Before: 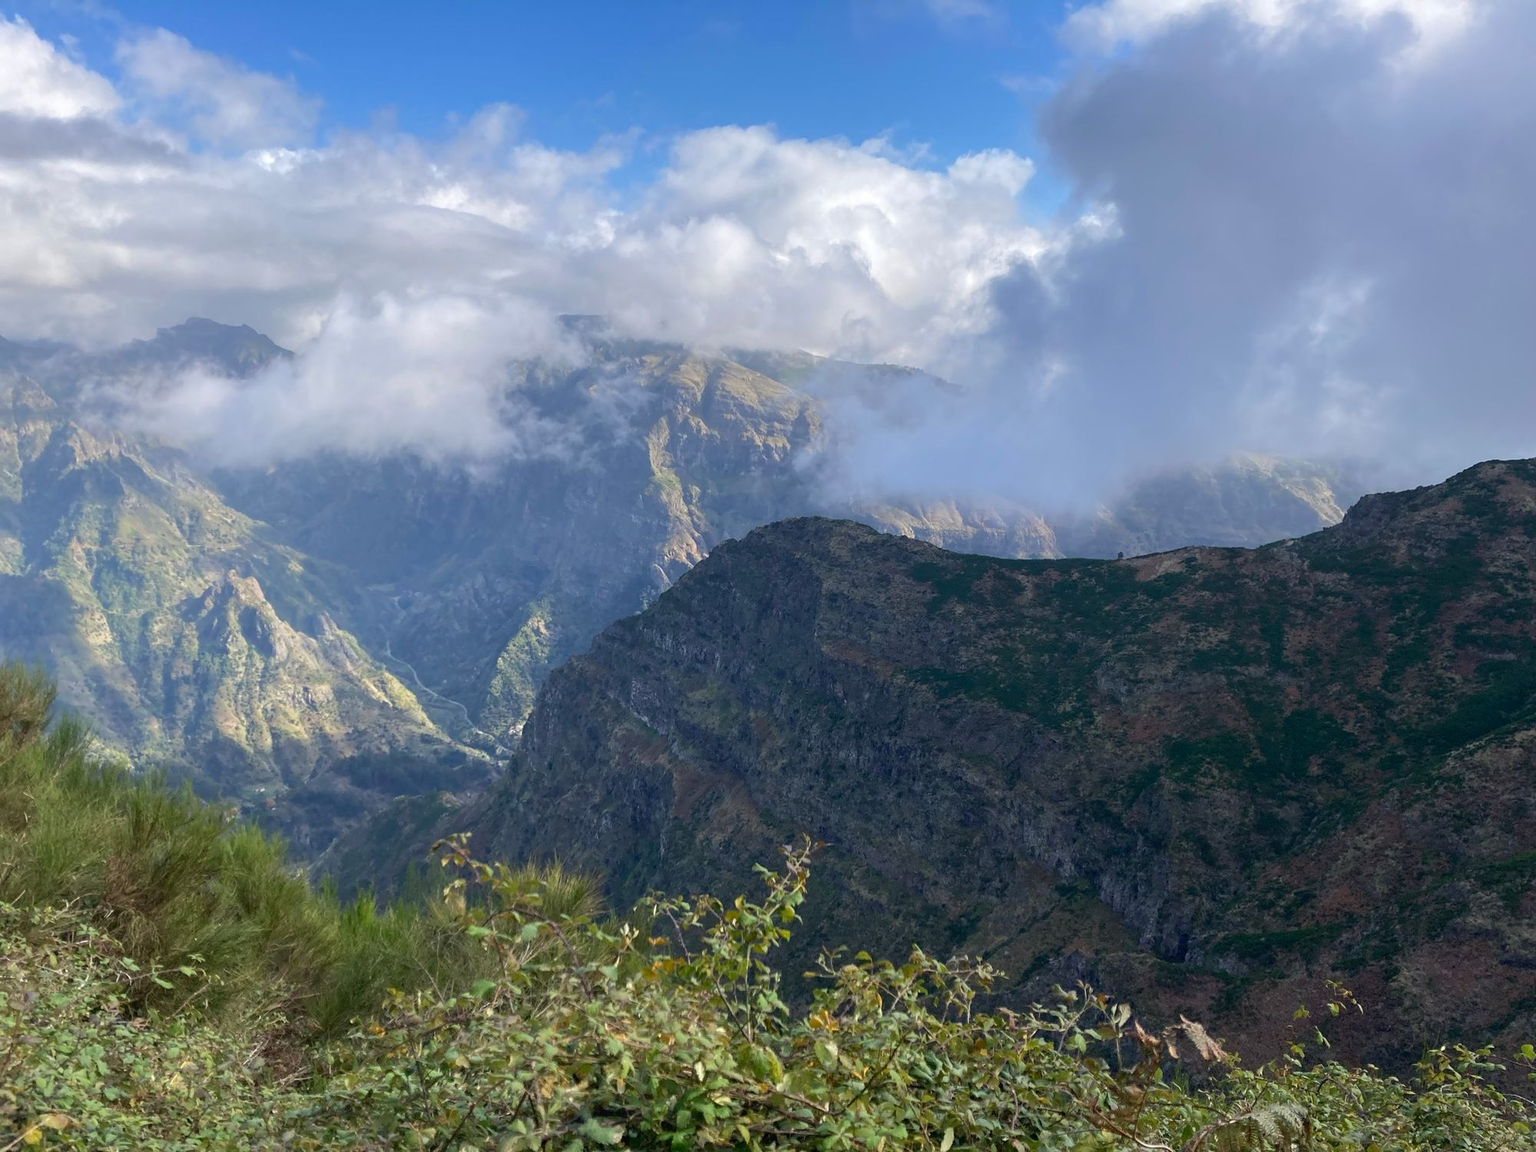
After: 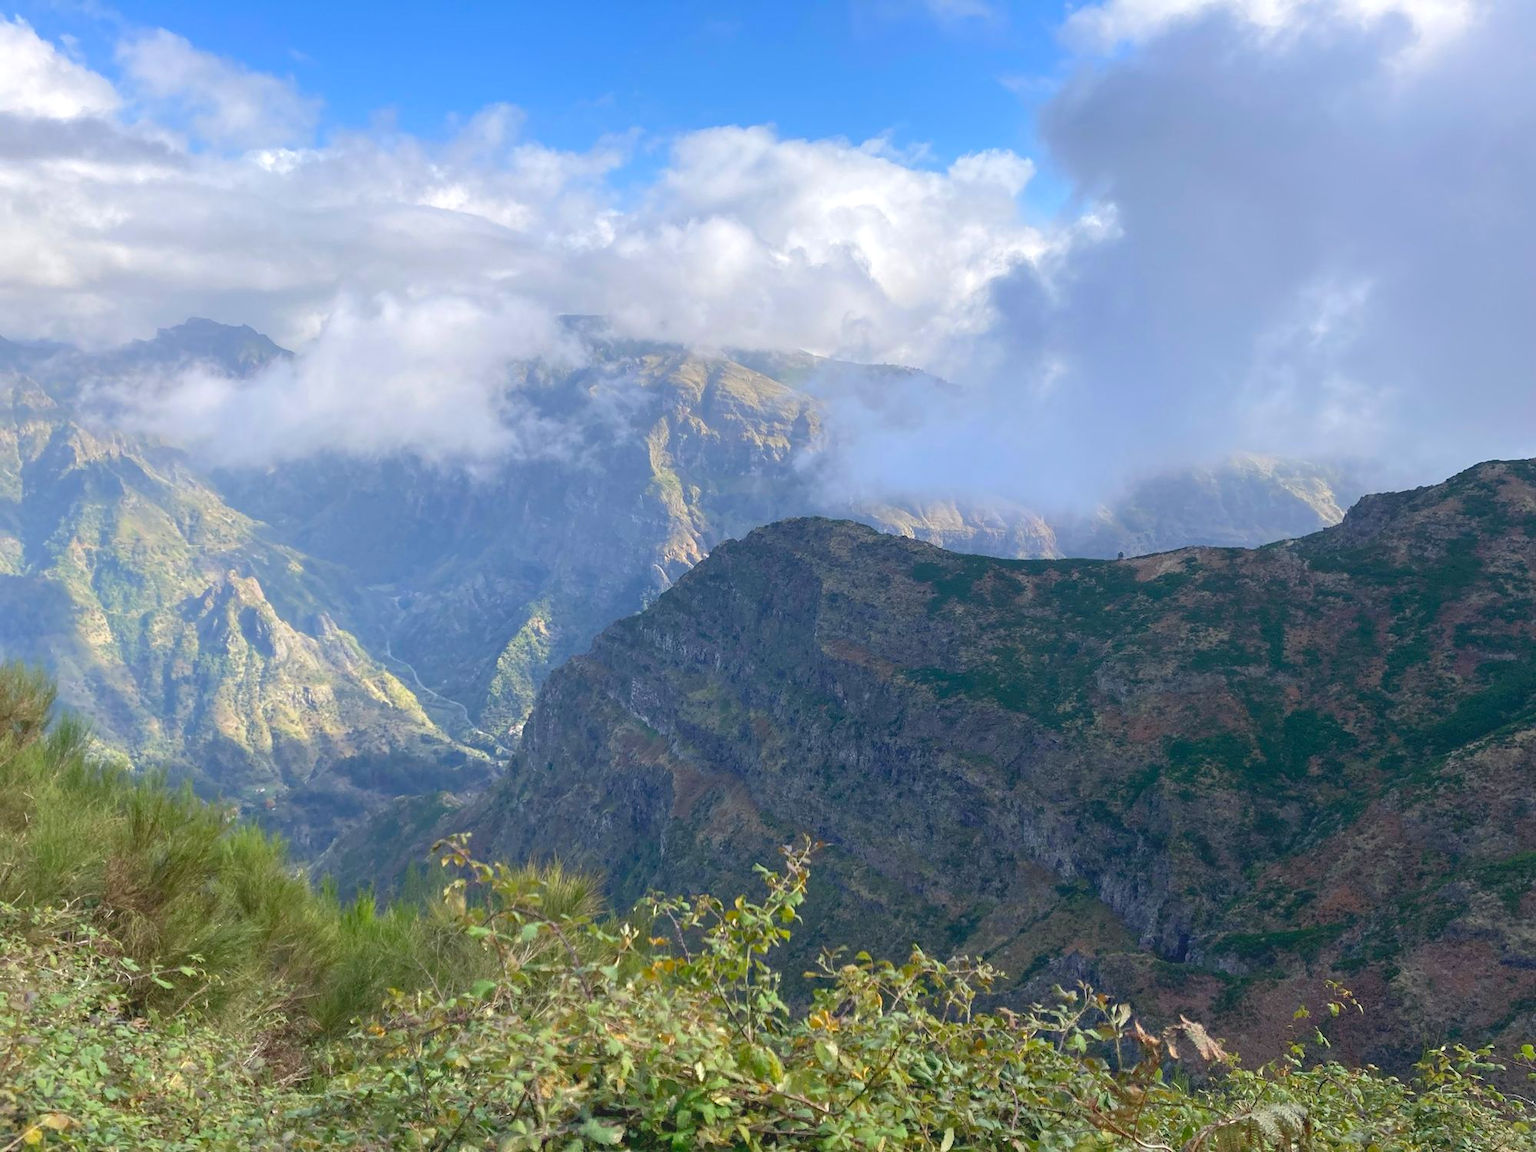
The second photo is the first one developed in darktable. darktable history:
contrast brightness saturation: contrast -0.11
levels: levels [0, 0.435, 0.917]
